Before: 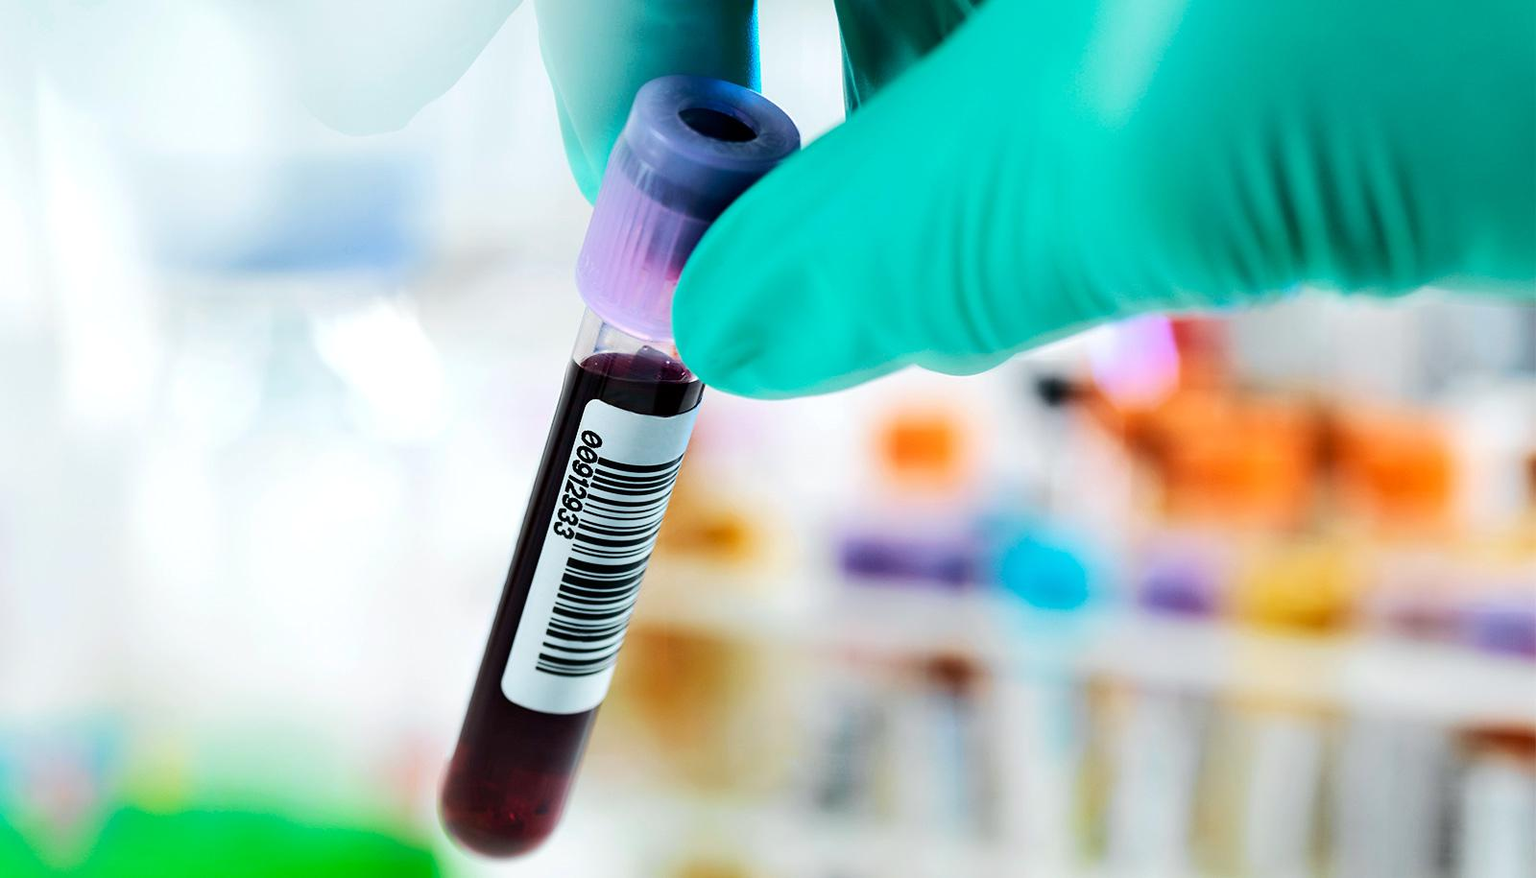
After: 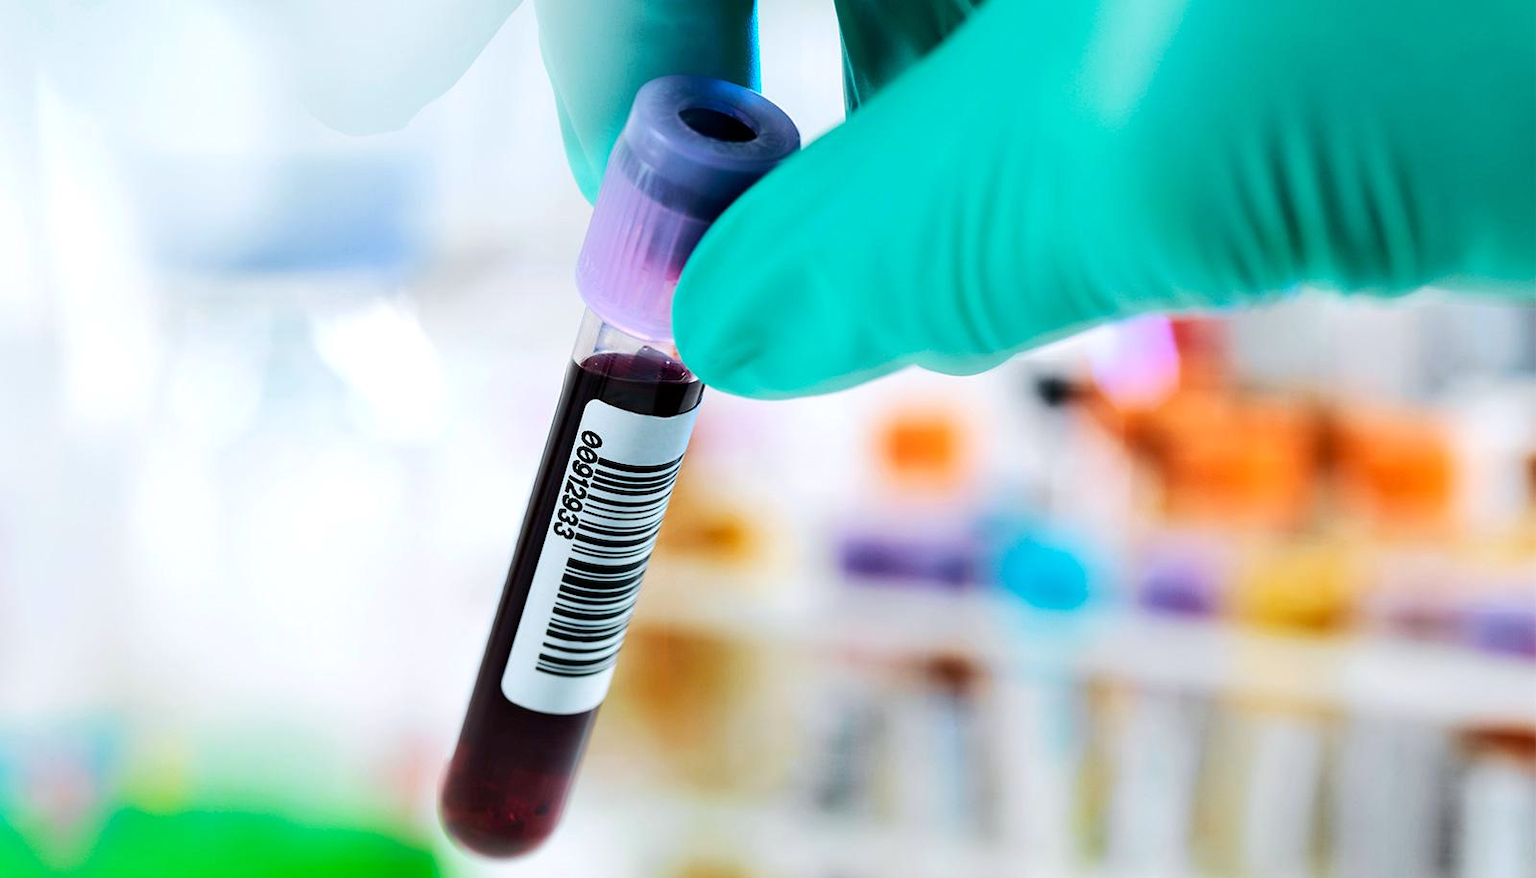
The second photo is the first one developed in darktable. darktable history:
tone equalizer: on, module defaults
white balance: red 1.004, blue 1.024
